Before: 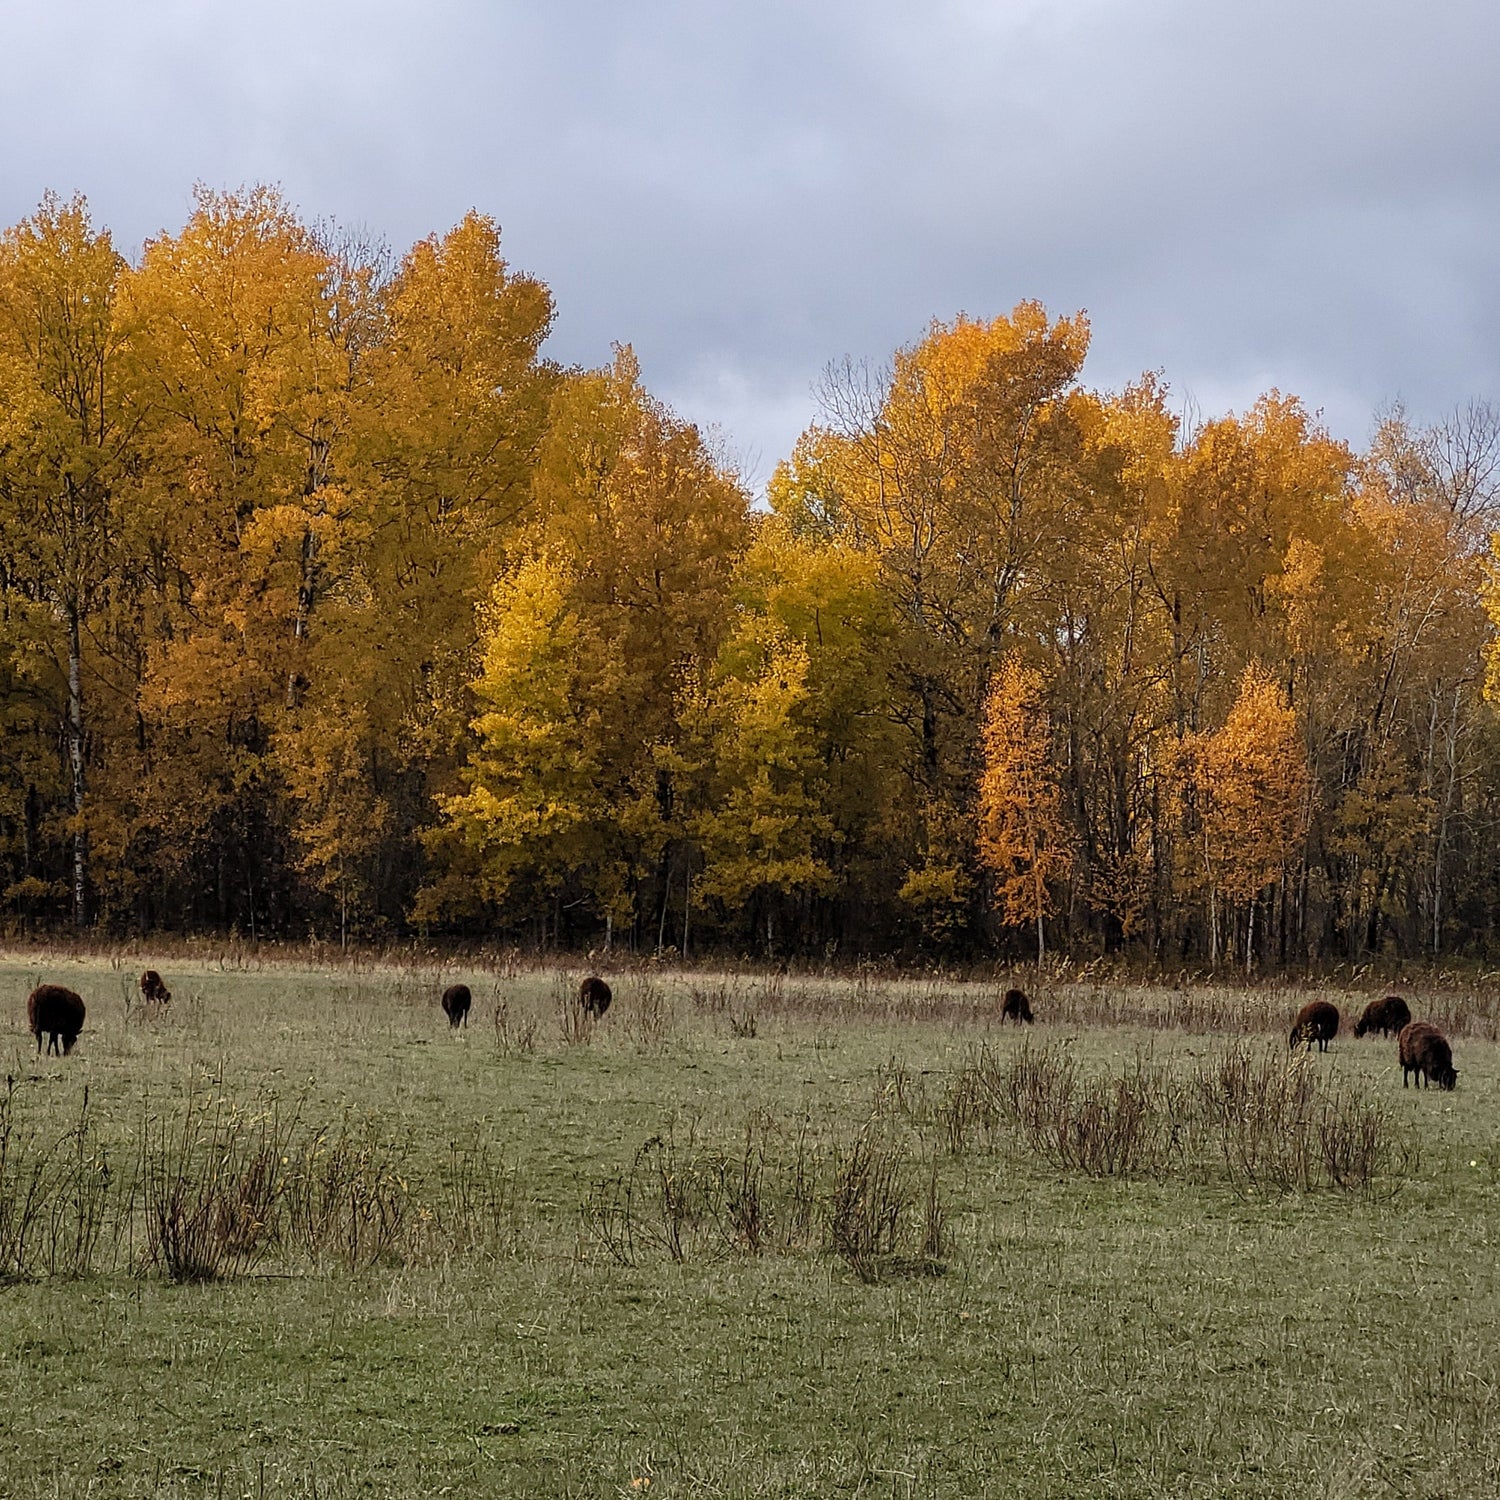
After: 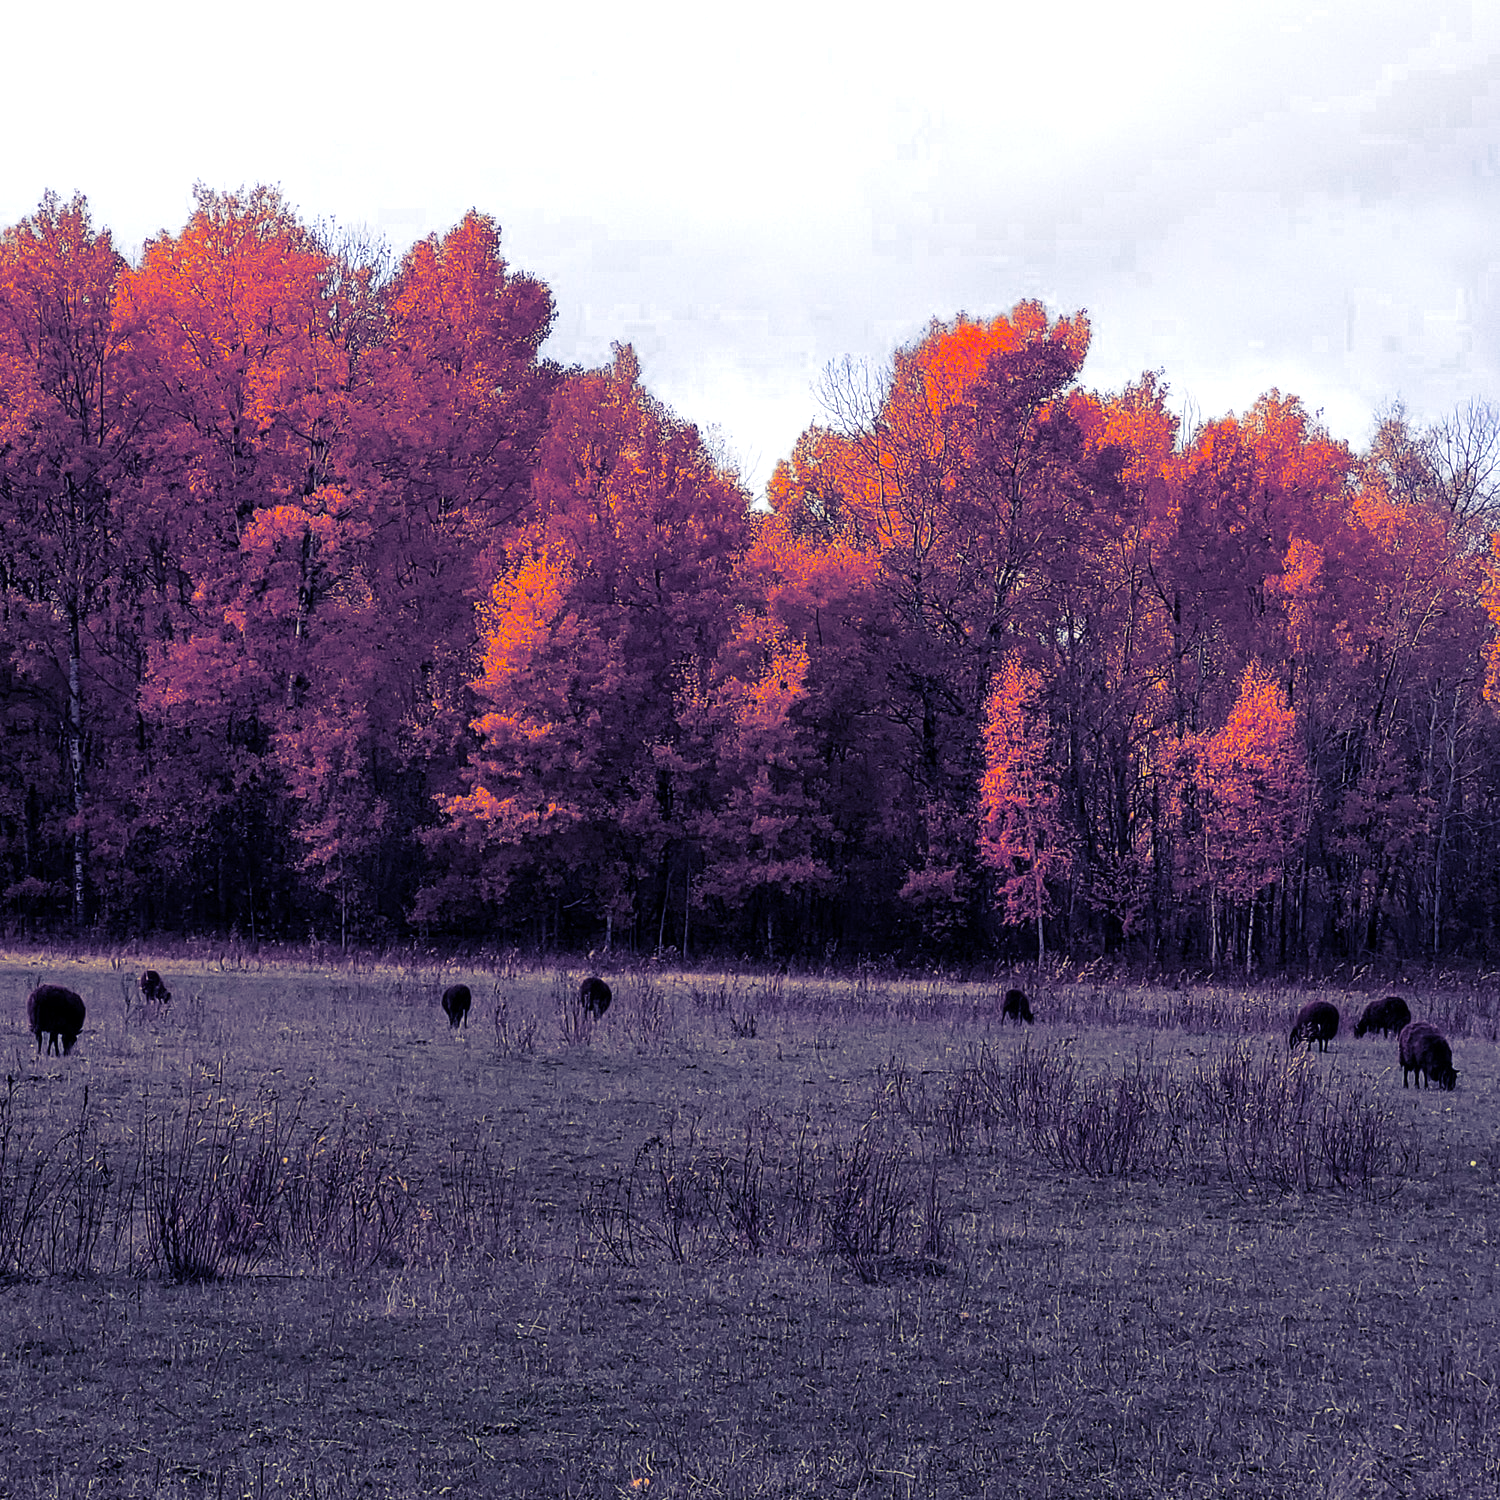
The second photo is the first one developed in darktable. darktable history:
contrast brightness saturation: contrast 0.04, saturation 0.16
white balance: red 0.982, blue 1.018
split-toning: shadows › hue 242.67°, shadows › saturation 0.733, highlights › hue 45.33°, highlights › saturation 0.667, balance -53.304, compress 21.15%
color zones: curves: ch0 [(0.473, 0.374) (0.742, 0.784)]; ch1 [(0.354, 0.737) (0.742, 0.705)]; ch2 [(0.318, 0.421) (0.758, 0.532)]
